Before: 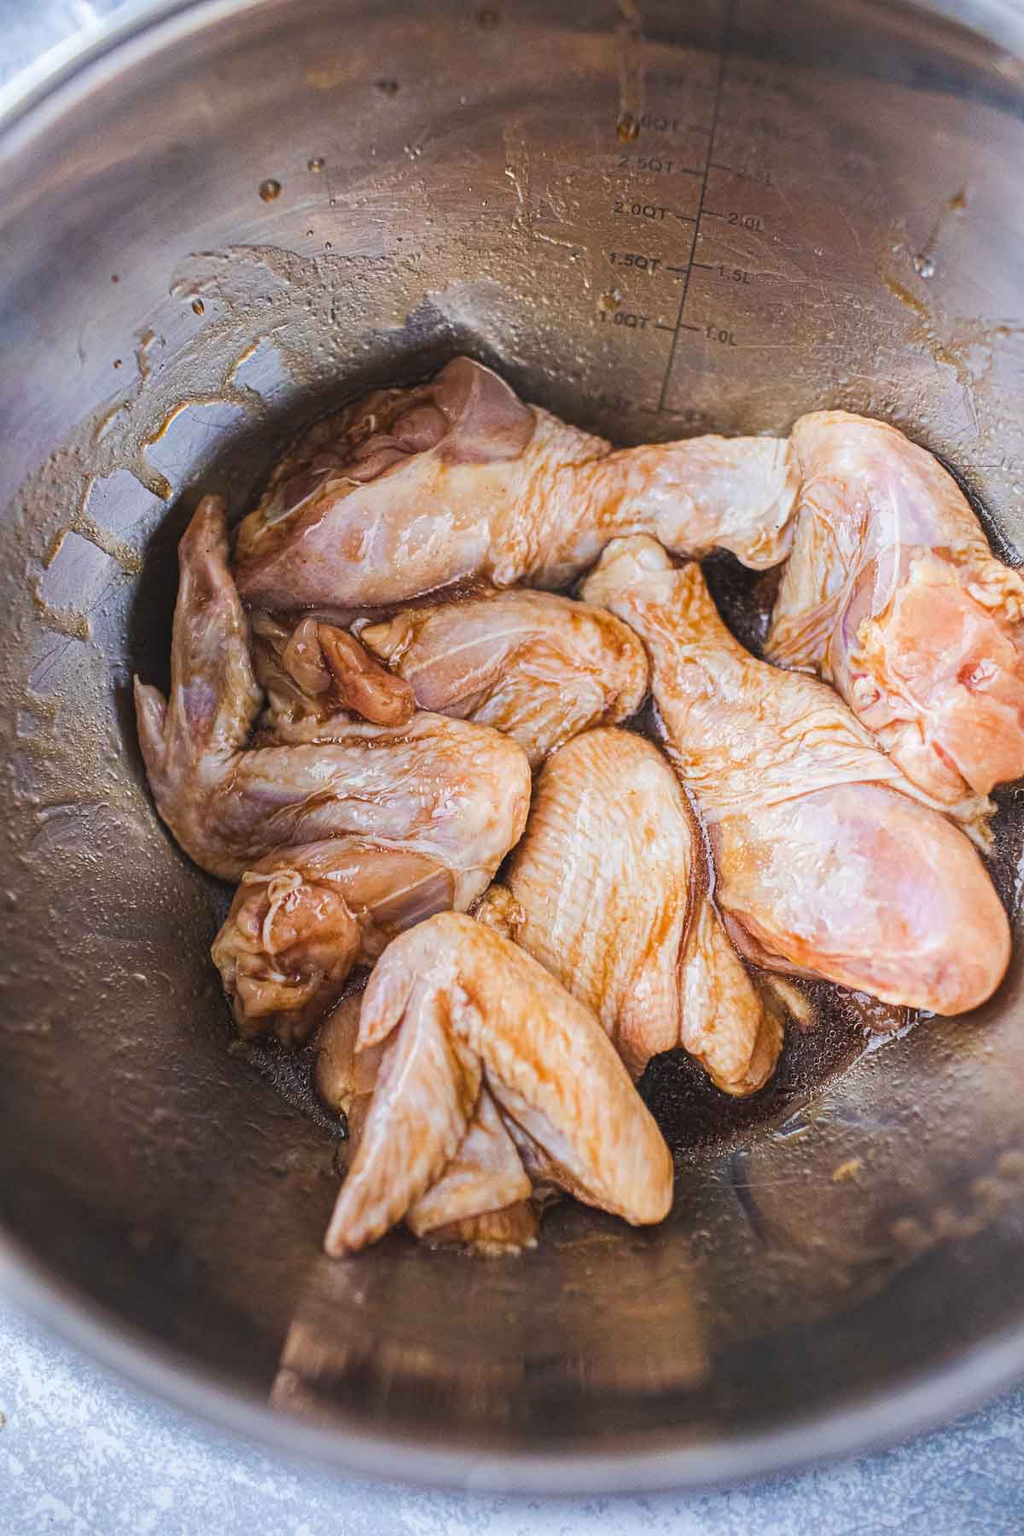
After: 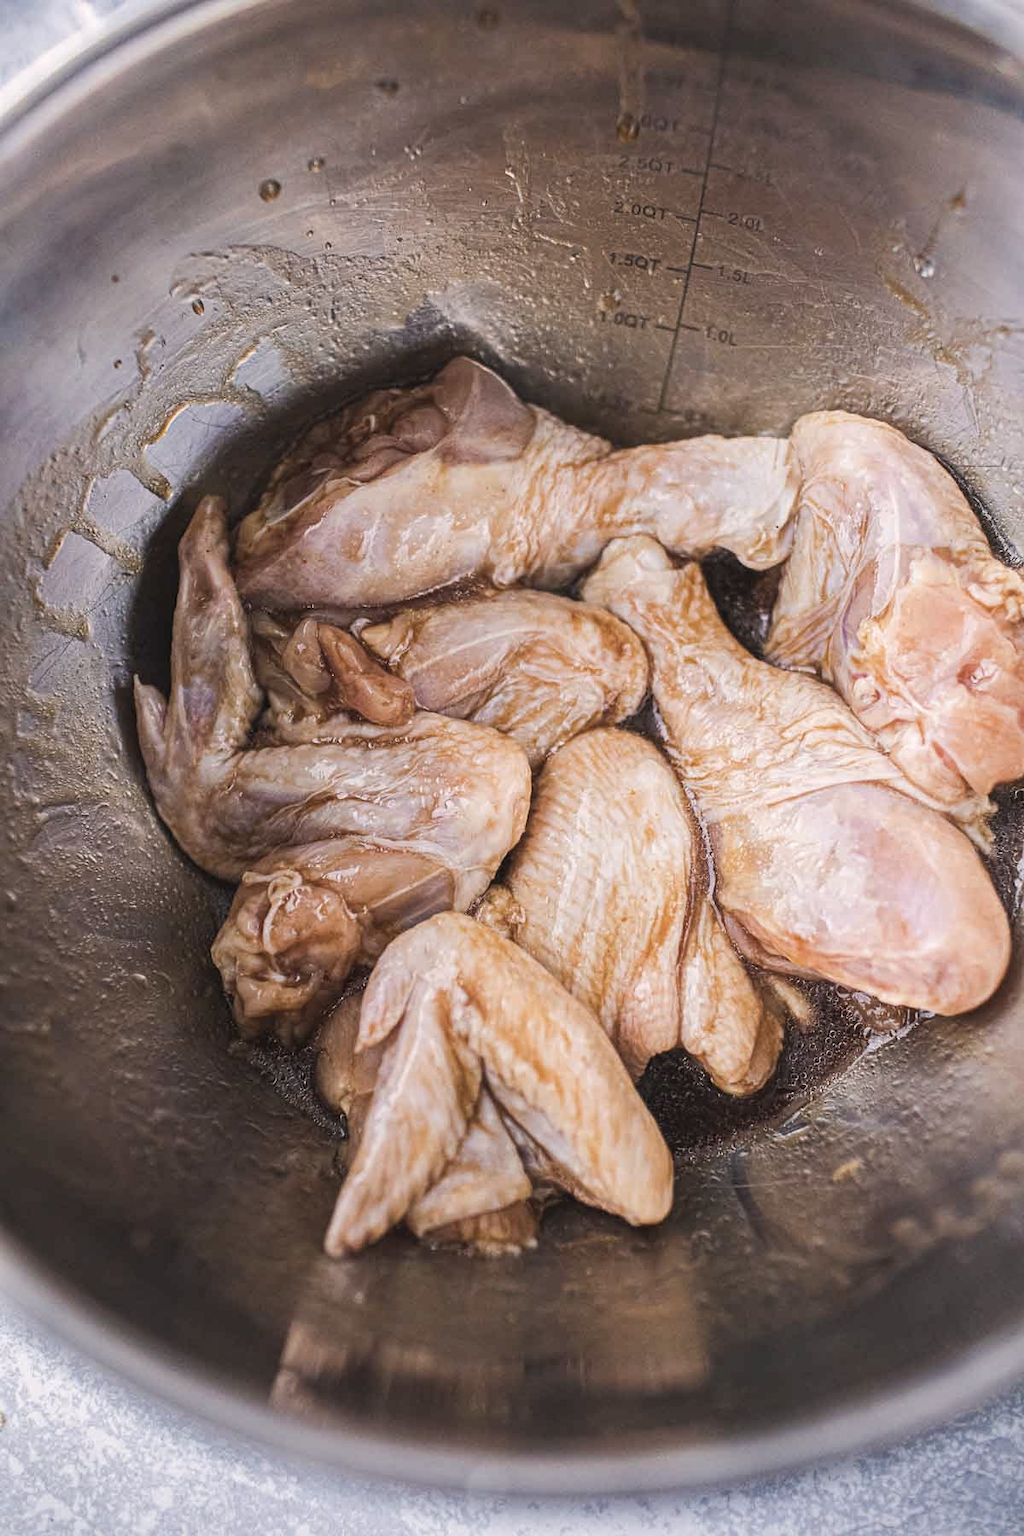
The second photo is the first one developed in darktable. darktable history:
color correction: highlights a* 5.52, highlights b* 5.17, saturation 0.643
color calibration: illuminant same as pipeline (D50), adaptation XYZ, x 0.345, y 0.359, temperature 5020.05 K
